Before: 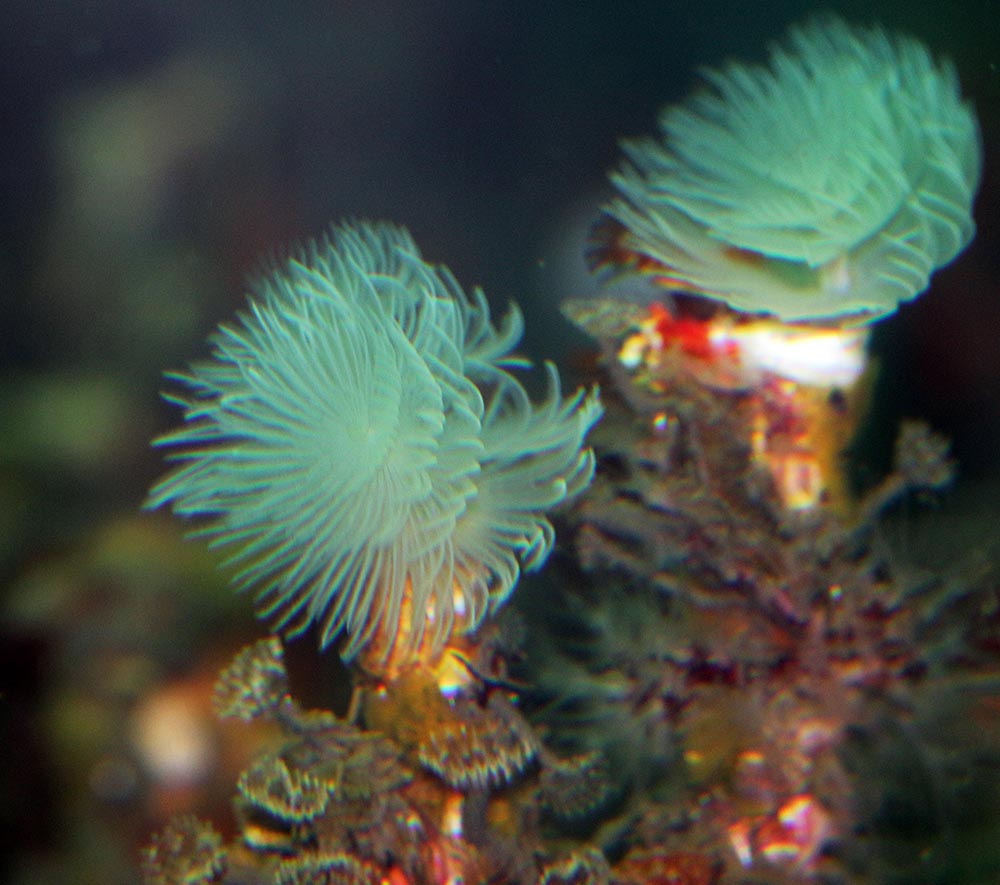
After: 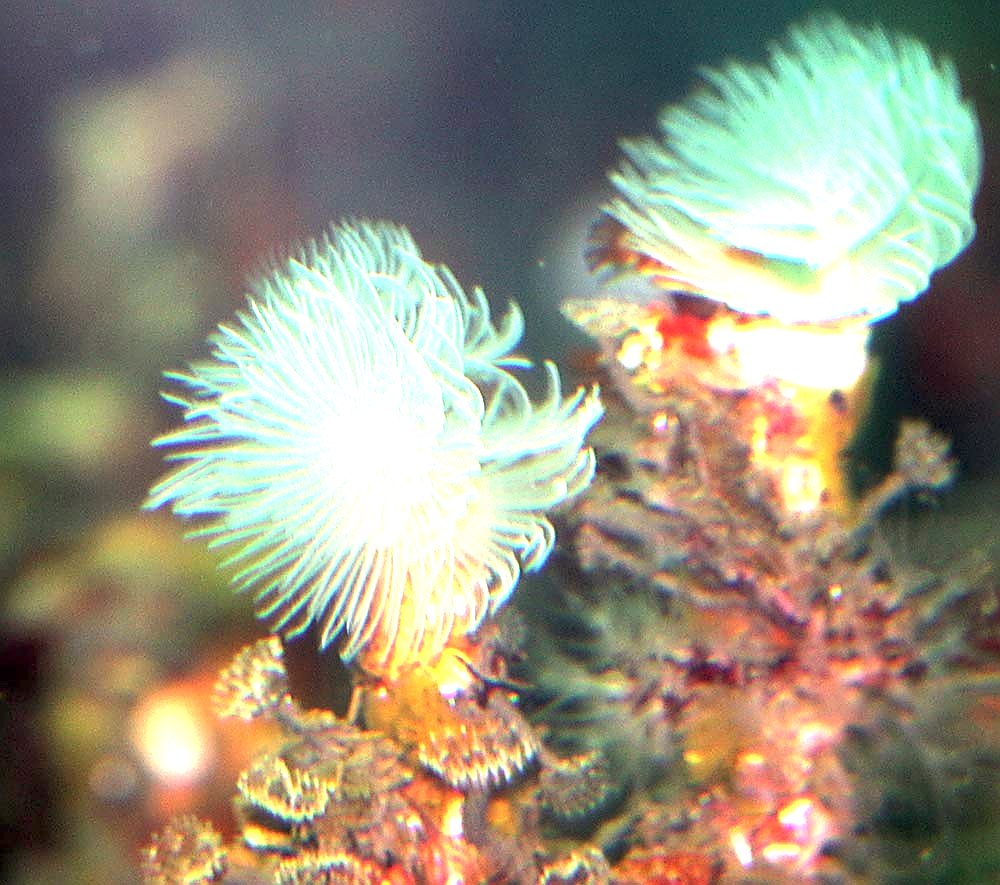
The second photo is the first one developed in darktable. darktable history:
exposure: exposure 2 EV, compensate exposure bias true, compensate highlight preservation false
white balance: red 1.127, blue 0.943
haze removal: strength -0.1, adaptive false
sharpen: radius 1.4, amount 1.25, threshold 0.7
